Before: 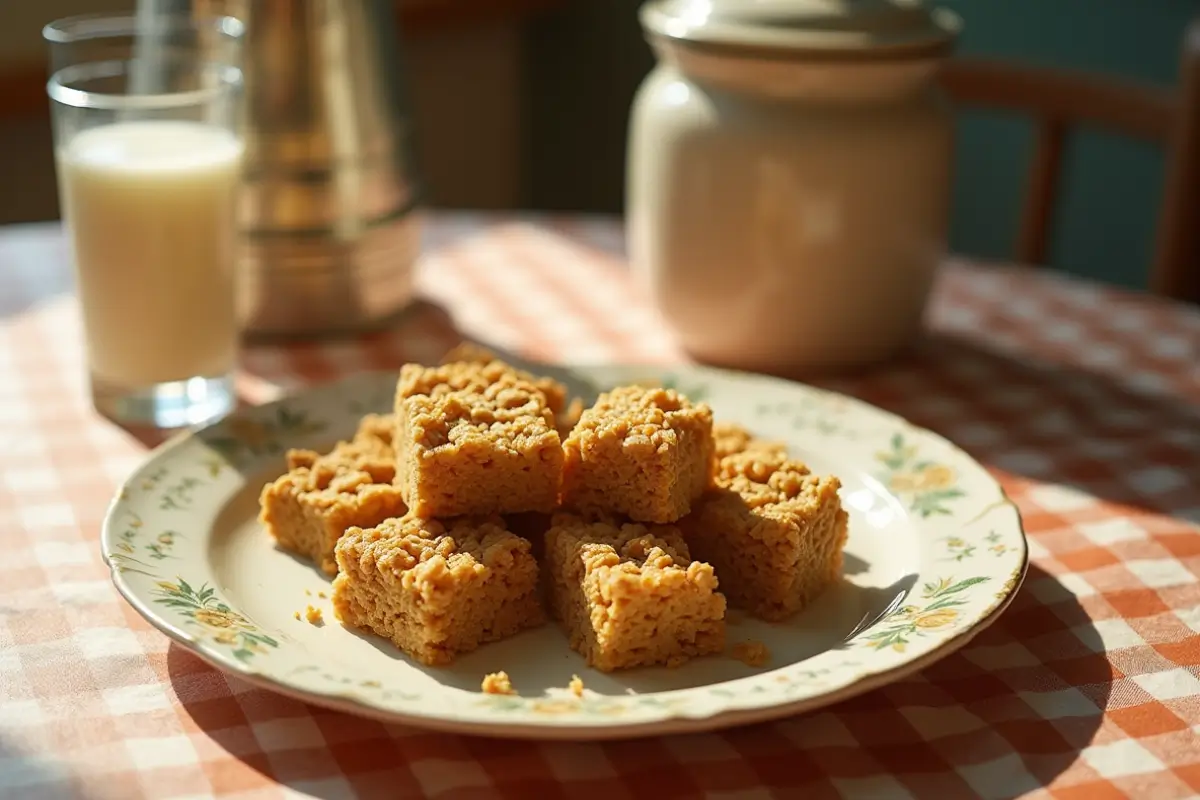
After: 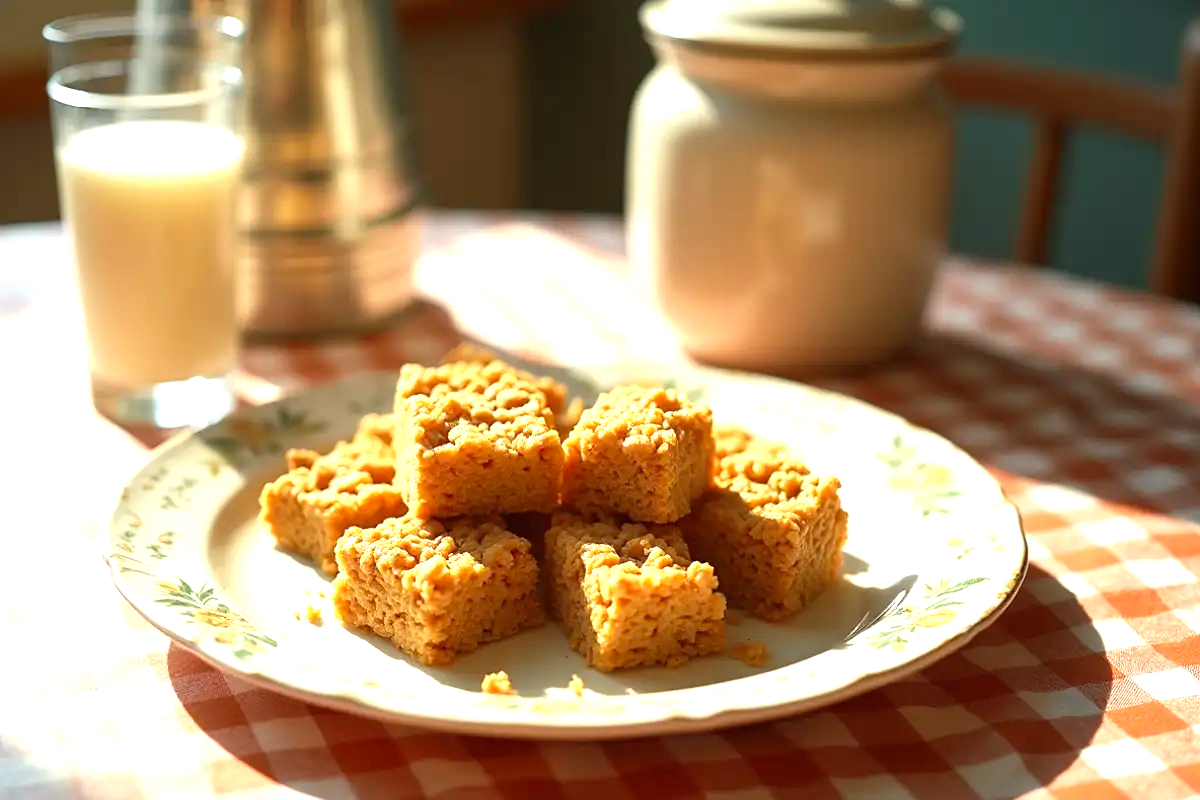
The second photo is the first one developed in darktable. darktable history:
exposure: black level correction 0, exposure 1.101 EV, compensate highlight preservation false
tone curve: curves: ch0 [(0, 0) (0.059, 0.027) (0.162, 0.125) (0.304, 0.279) (0.547, 0.532) (0.828, 0.815) (1, 0.983)]; ch1 [(0, 0) (0.23, 0.166) (0.34, 0.298) (0.371, 0.334) (0.435, 0.413) (0.477, 0.469) (0.499, 0.498) (0.529, 0.544) (0.559, 0.587) (0.743, 0.798) (1, 1)]; ch2 [(0, 0) (0.431, 0.414) (0.498, 0.503) (0.524, 0.531) (0.568, 0.567) (0.6, 0.597) (0.643, 0.631) (0.74, 0.721) (1, 1)], preserve colors none
